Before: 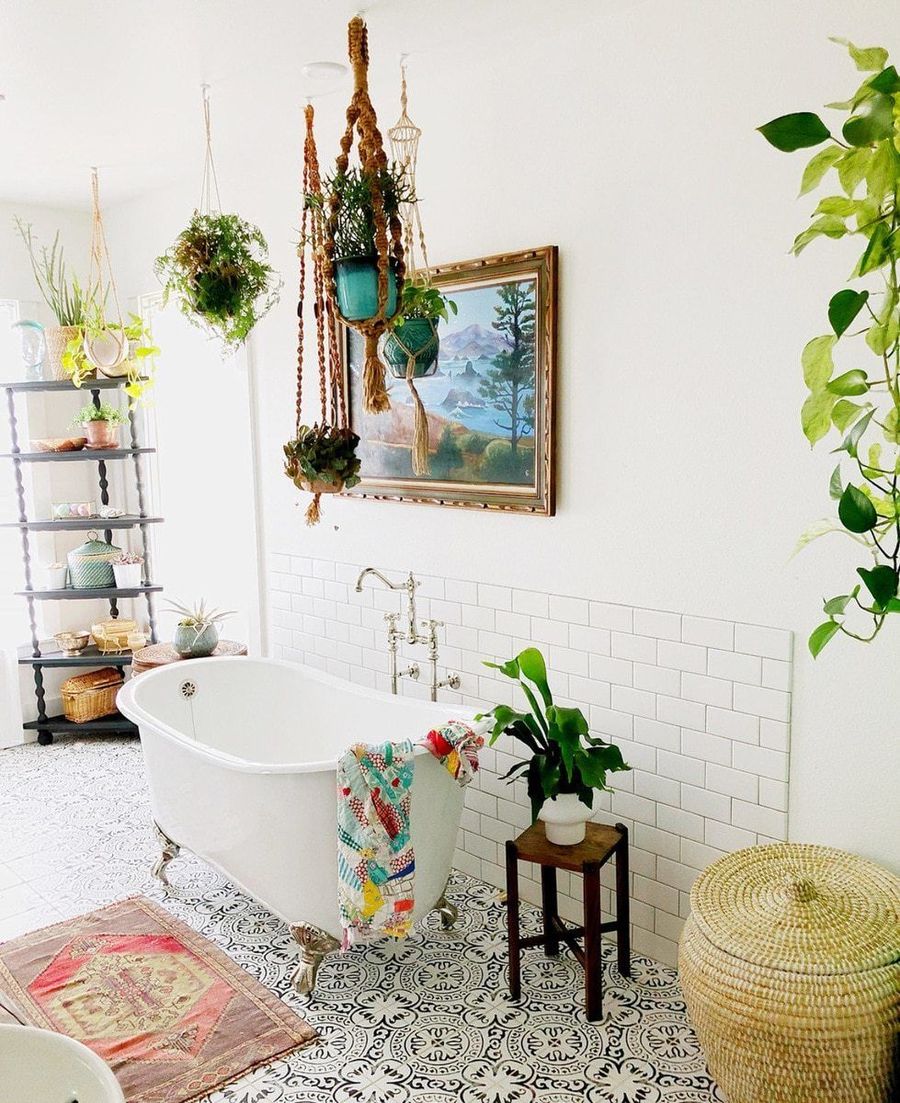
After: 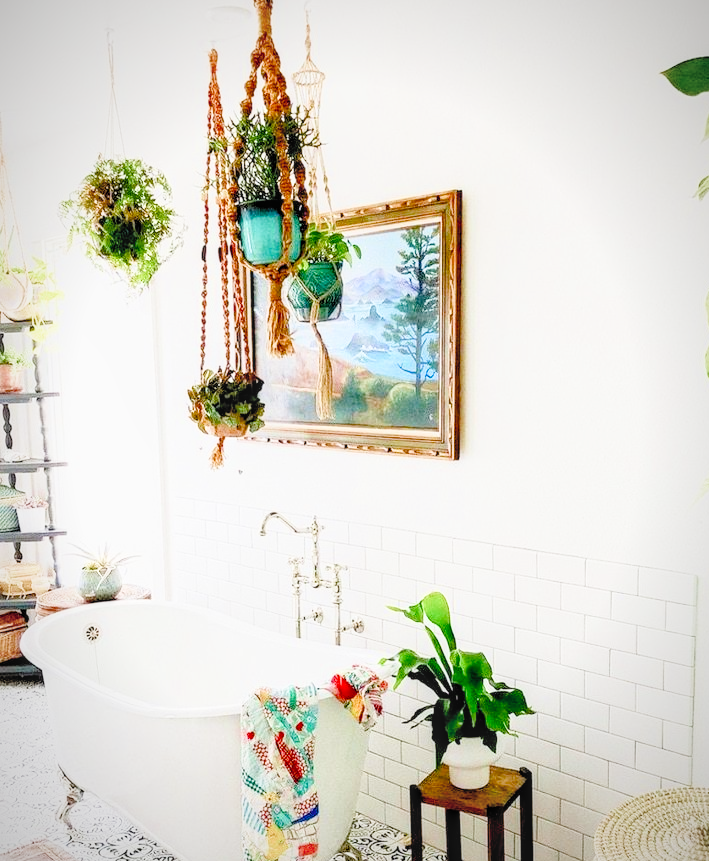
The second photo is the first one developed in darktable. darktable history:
contrast brightness saturation: brightness 0.13
crop and rotate: left 10.77%, top 5.1%, right 10.41%, bottom 16.76%
local contrast: on, module defaults
vignetting: fall-off radius 70%, automatic ratio true
color zones: curves: ch0 [(0.068, 0.464) (0.25, 0.5) (0.48, 0.508) (0.75, 0.536) (0.886, 0.476) (0.967, 0.456)]; ch1 [(0.066, 0.456) (0.25, 0.5) (0.616, 0.508) (0.746, 0.56) (0.934, 0.444)]
exposure: black level correction 0, exposure 1.2 EV, compensate highlight preservation false
filmic rgb: black relative exposure -7.6 EV, white relative exposure 4.64 EV, threshold 3 EV, target black luminance 0%, hardness 3.55, latitude 50.51%, contrast 1.033, highlights saturation mix 10%, shadows ↔ highlights balance -0.198%, color science v4 (2020), enable highlight reconstruction true
color balance rgb: perceptual saturation grading › global saturation 20%, perceptual saturation grading › highlights -50%, perceptual saturation grading › shadows 30%
